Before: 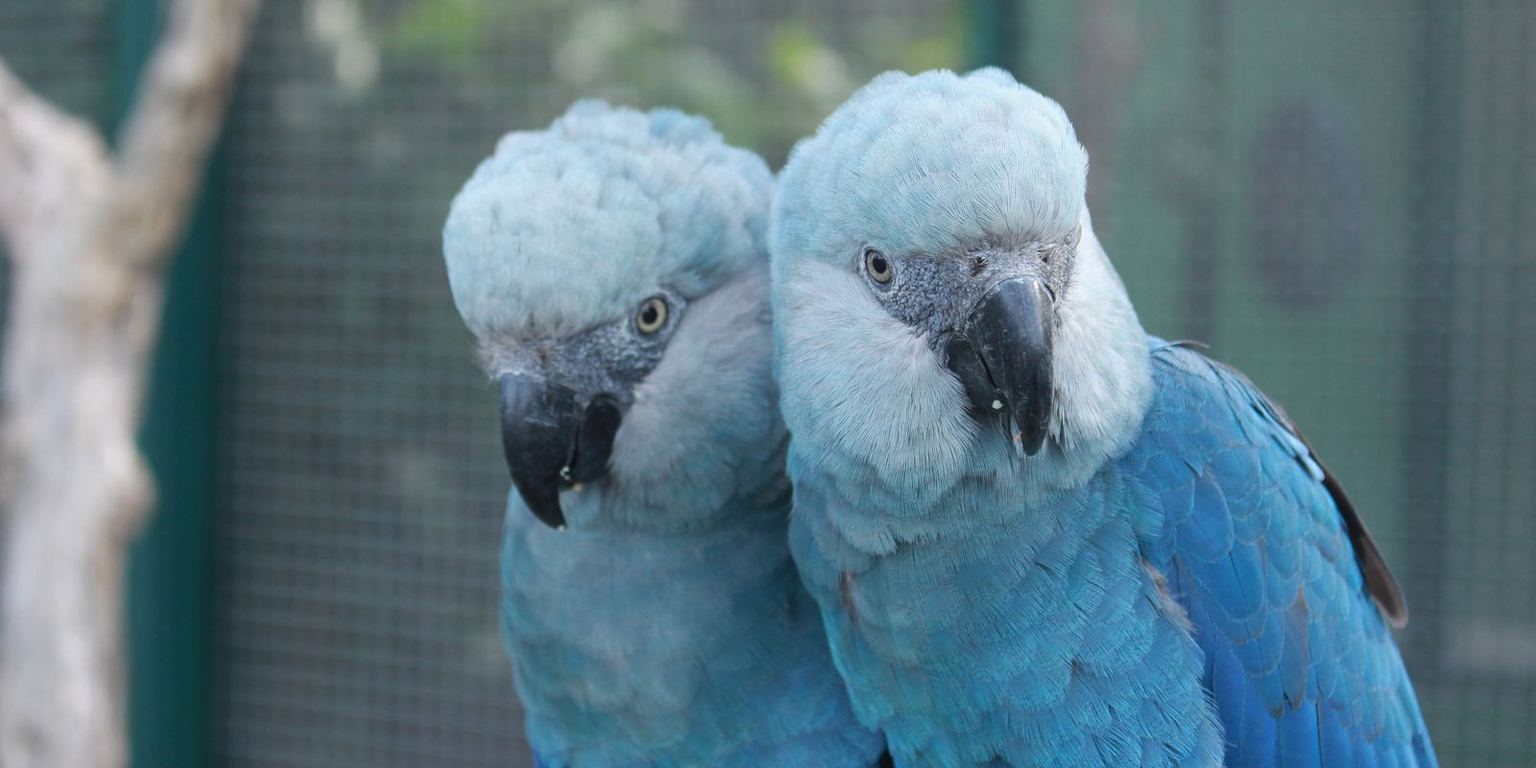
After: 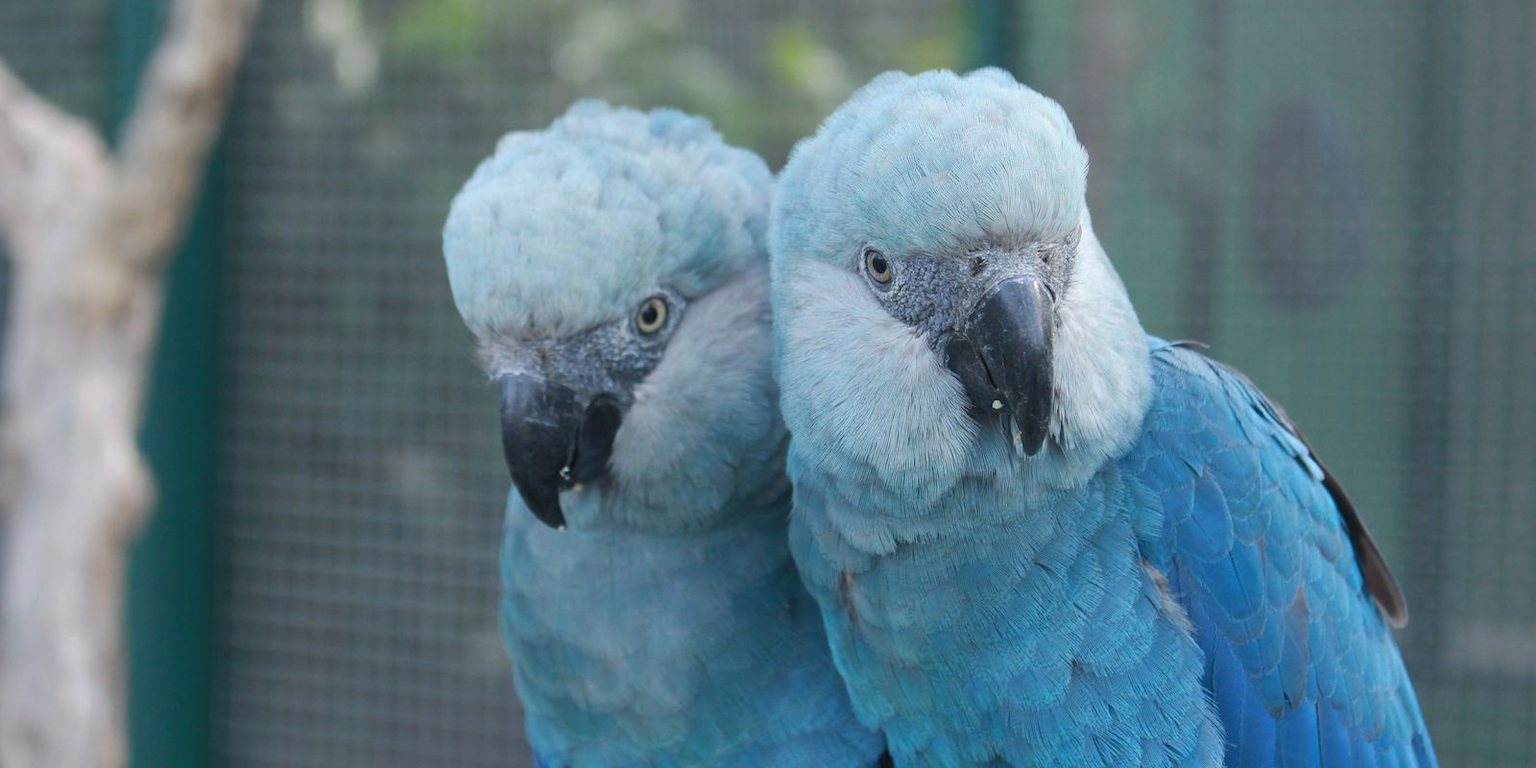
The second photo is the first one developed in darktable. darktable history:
shadows and highlights: on, module defaults
contrast brightness saturation: contrast 0.08, saturation 0.02
white balance: red 1, blue 1
